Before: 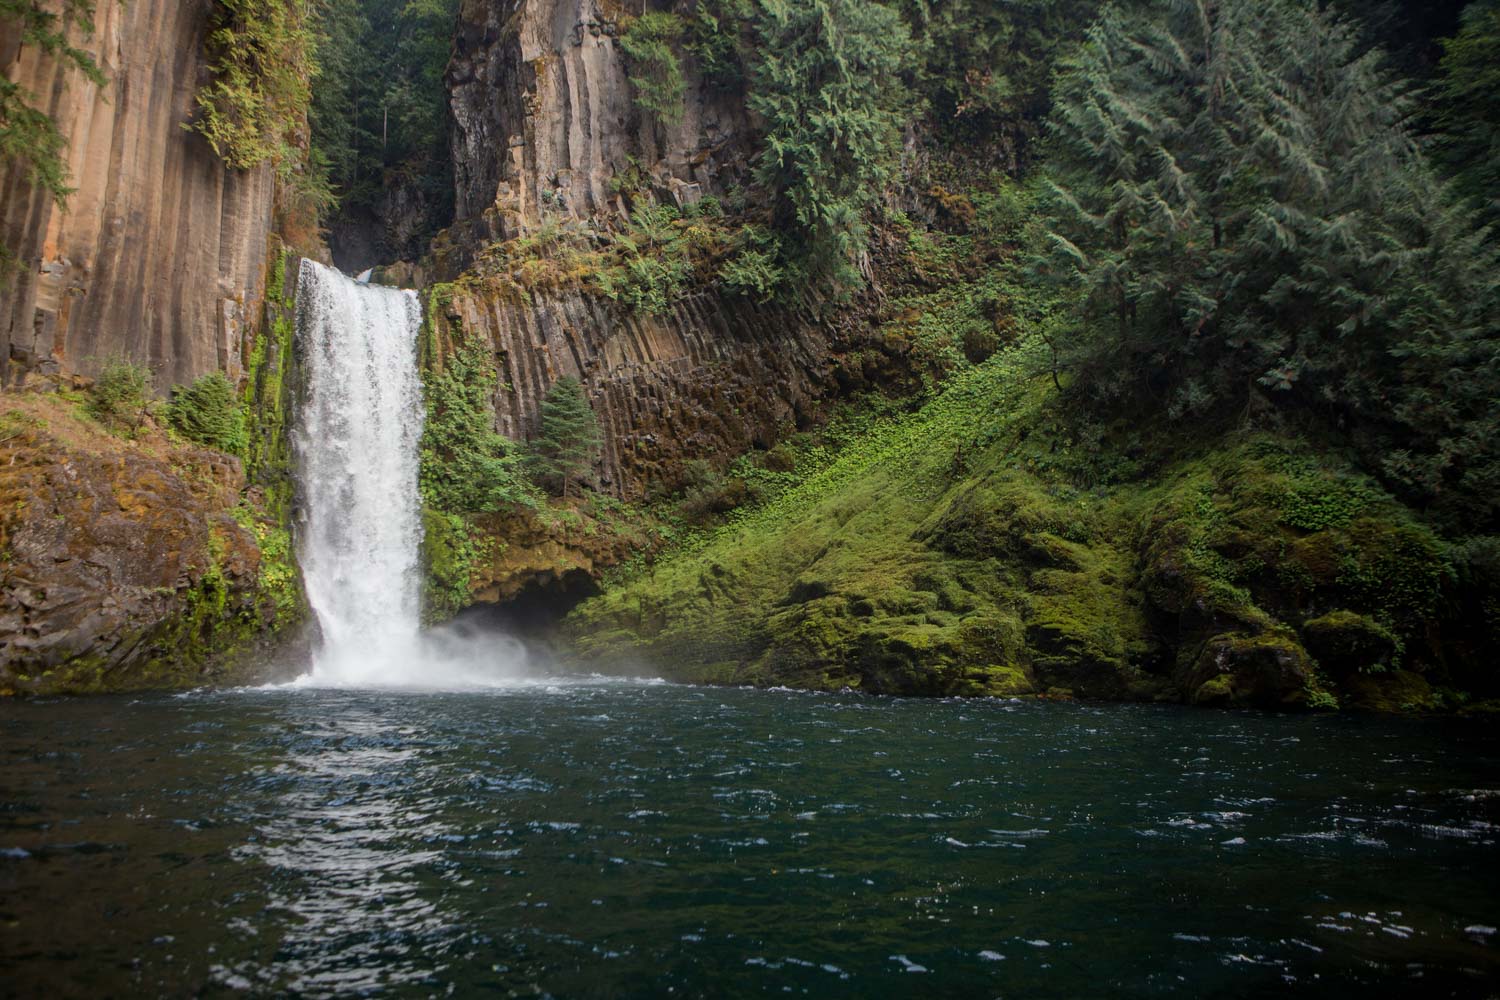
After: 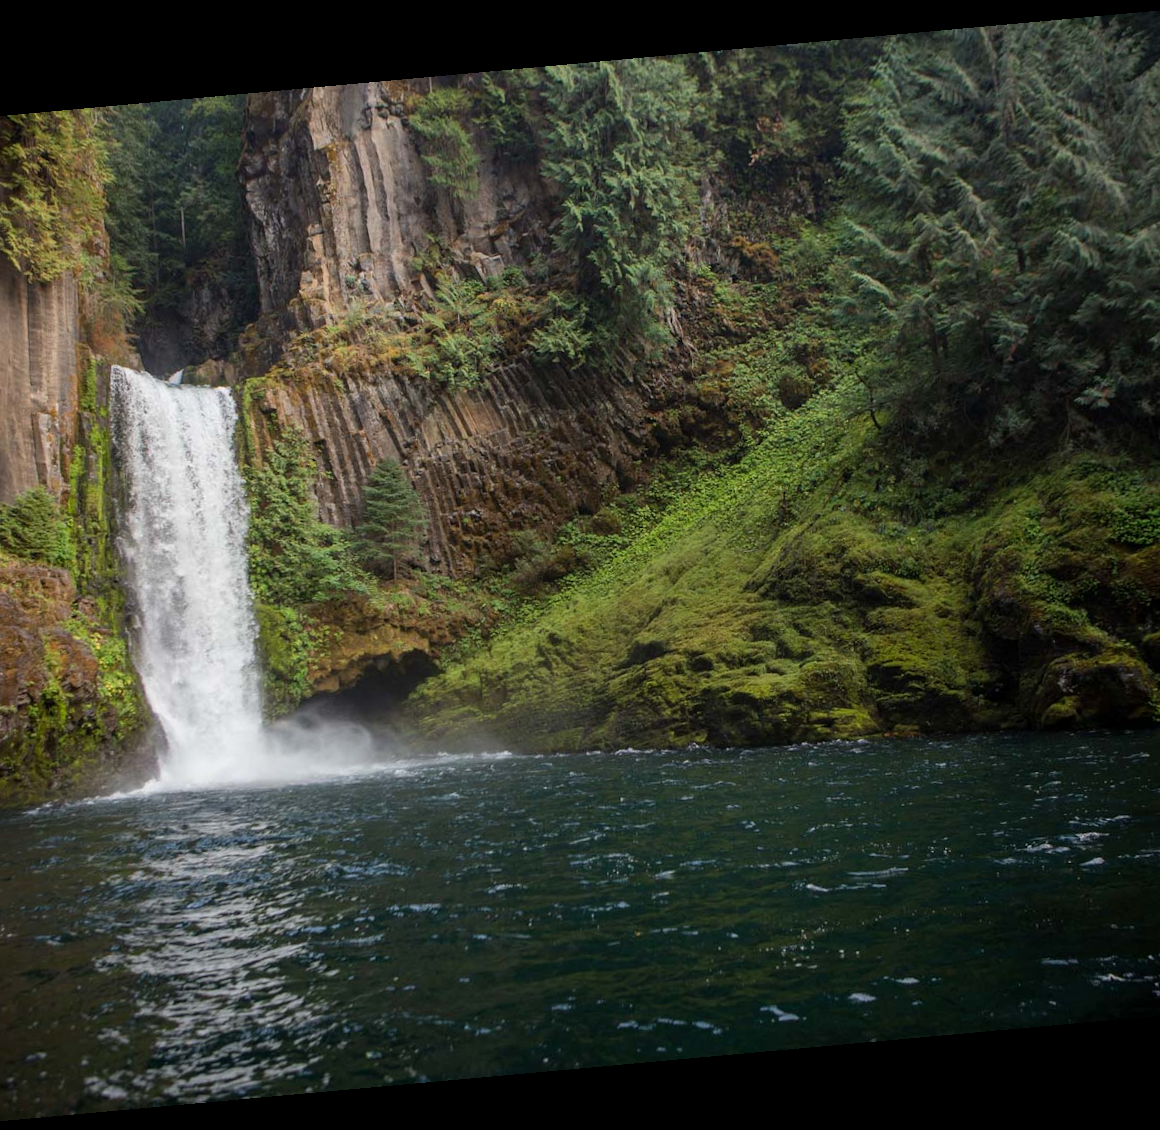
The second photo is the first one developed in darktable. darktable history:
rotate and perspective: rotation -5.2°, automatic cropping off
crop: left 13.443%, right 13.31%
